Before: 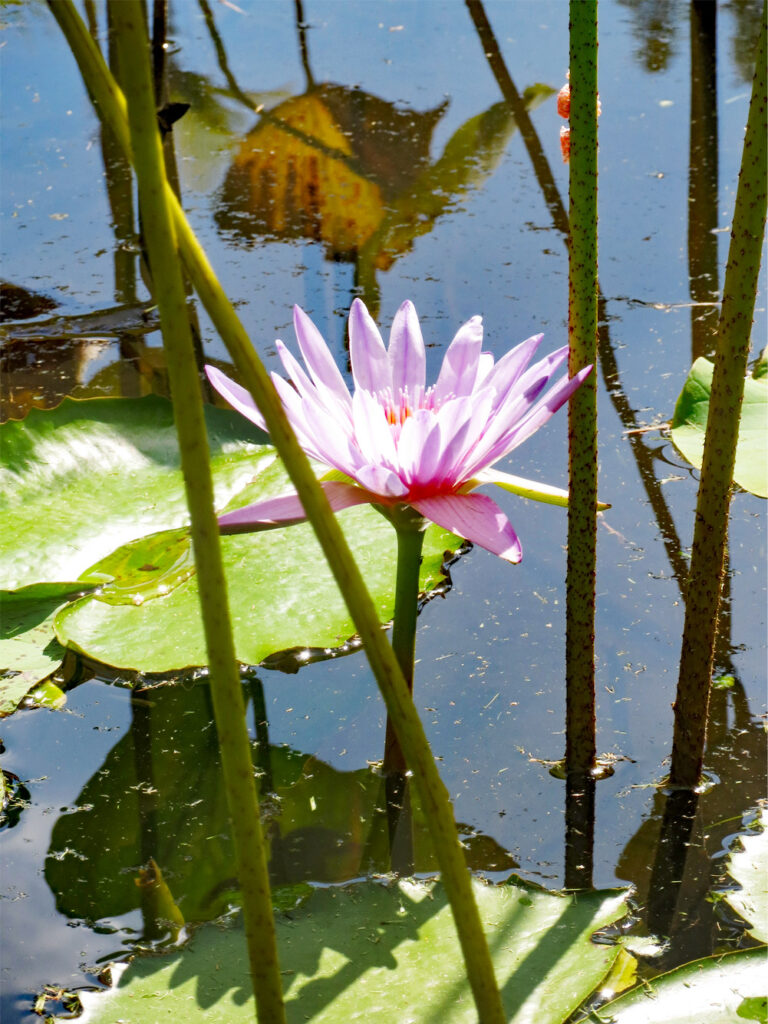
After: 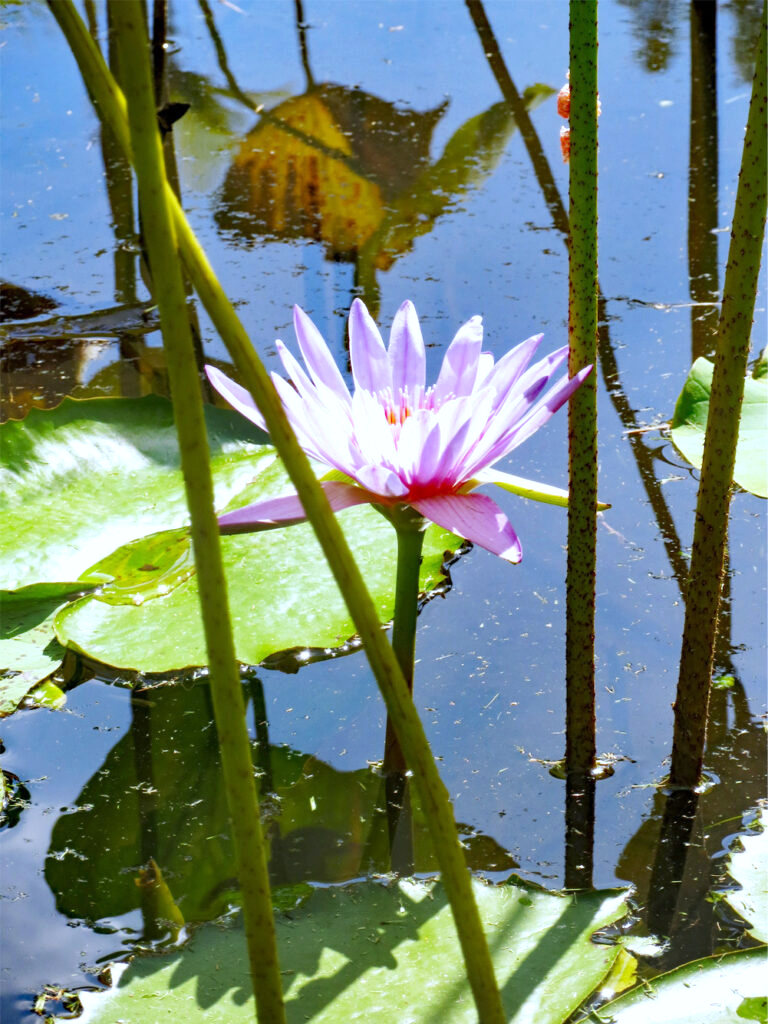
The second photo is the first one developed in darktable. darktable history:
white balance: red 0.926, green 1.003, blue 1.133
exposure: exposure 0.207 EV, compensate highlight preservation false
